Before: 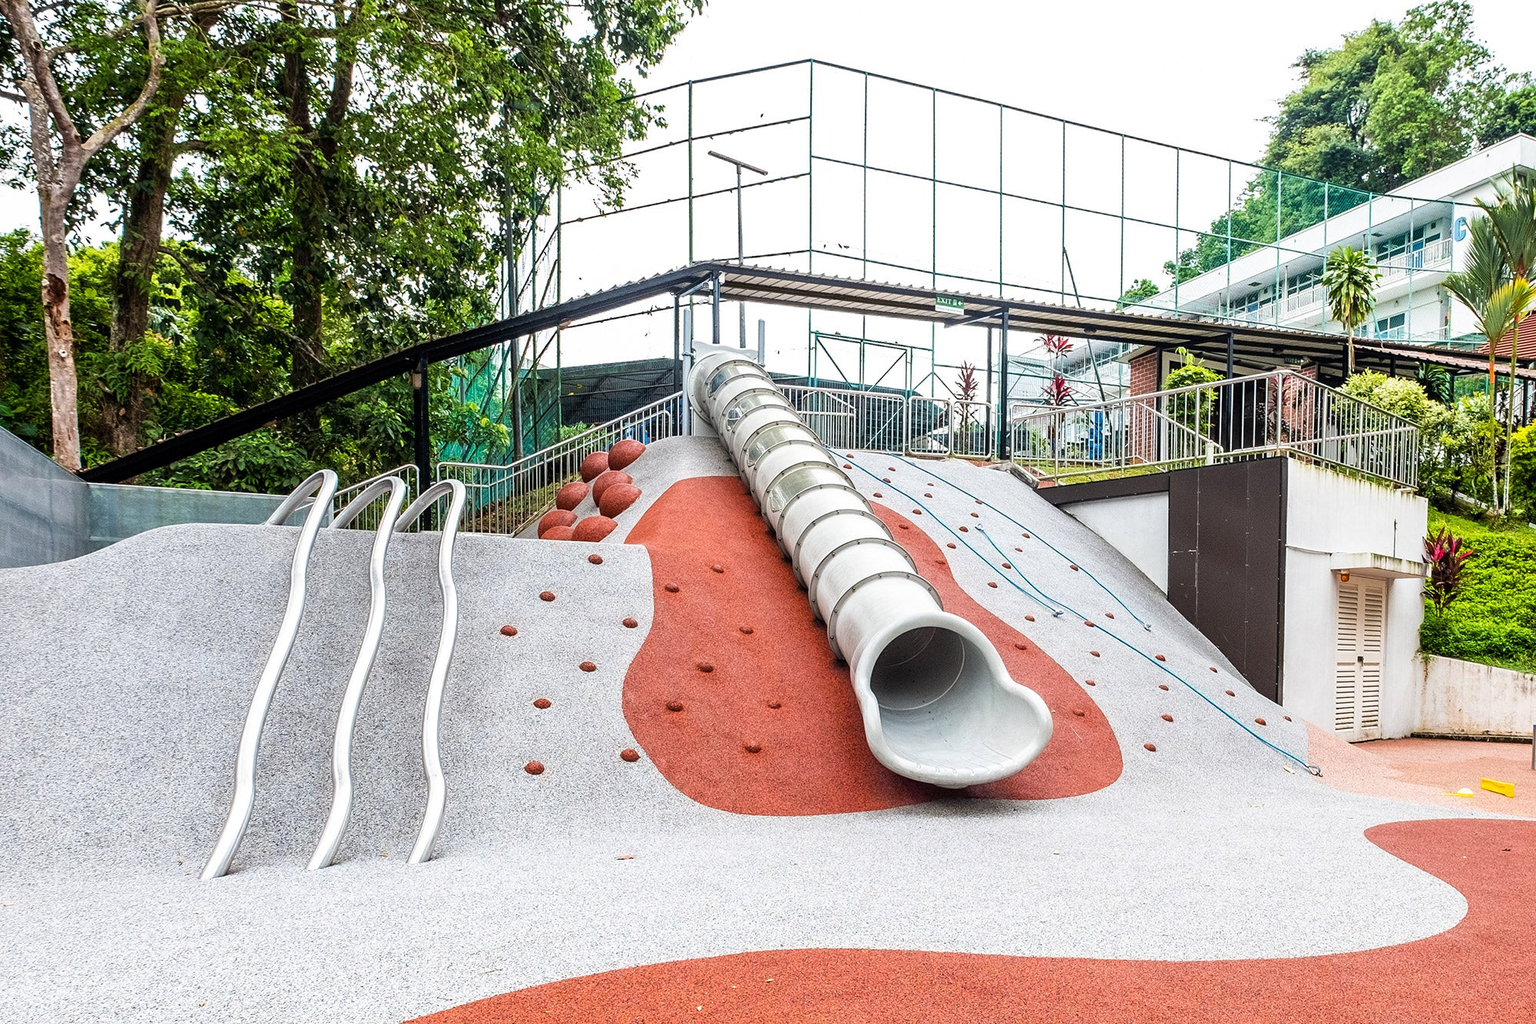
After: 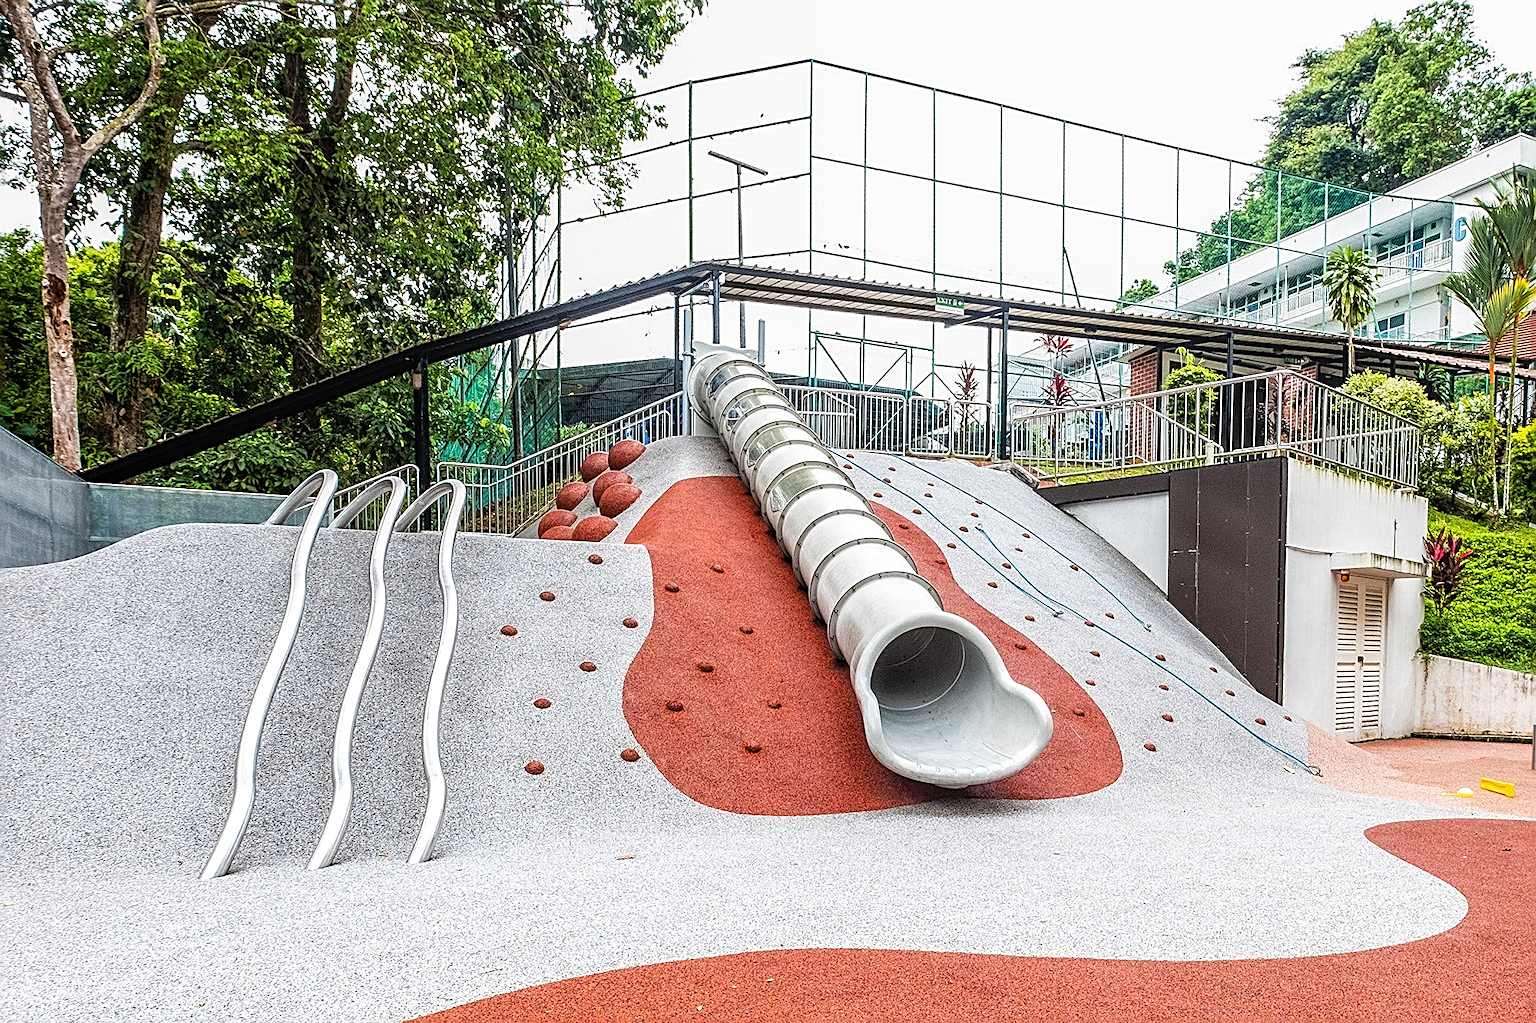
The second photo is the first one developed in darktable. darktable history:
local contrast: on, module defaults
sharpen: radius 2.543, amount 0.636
